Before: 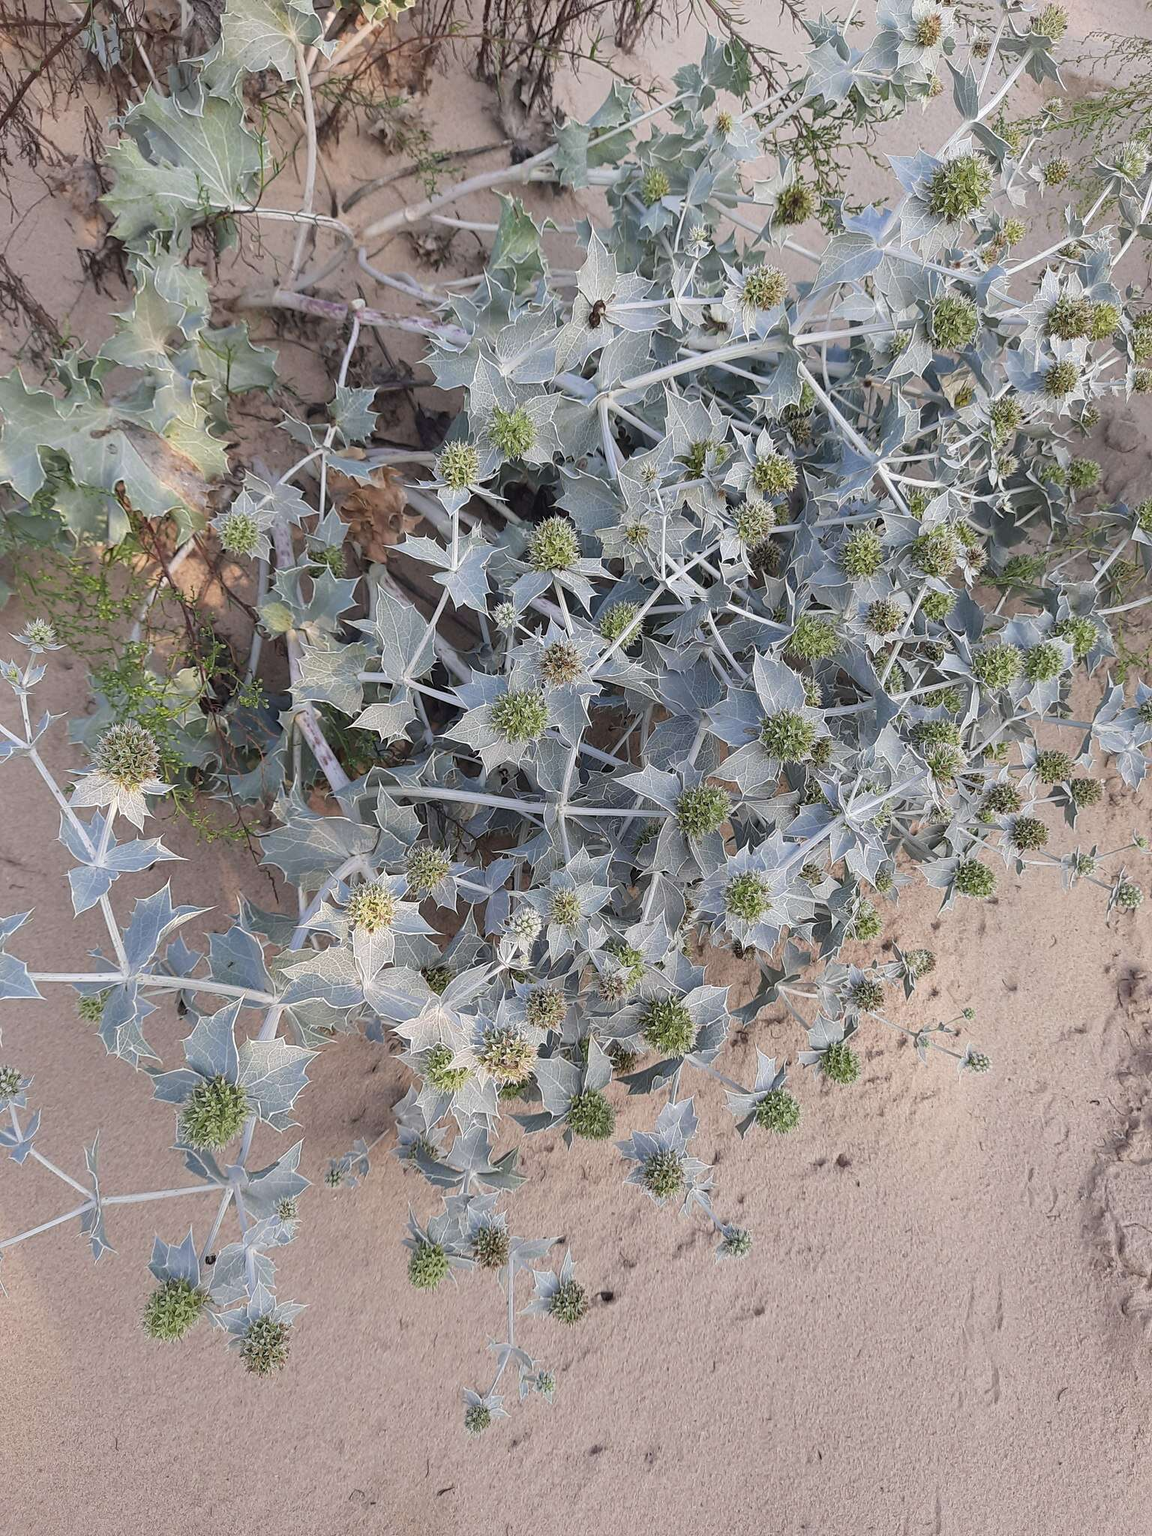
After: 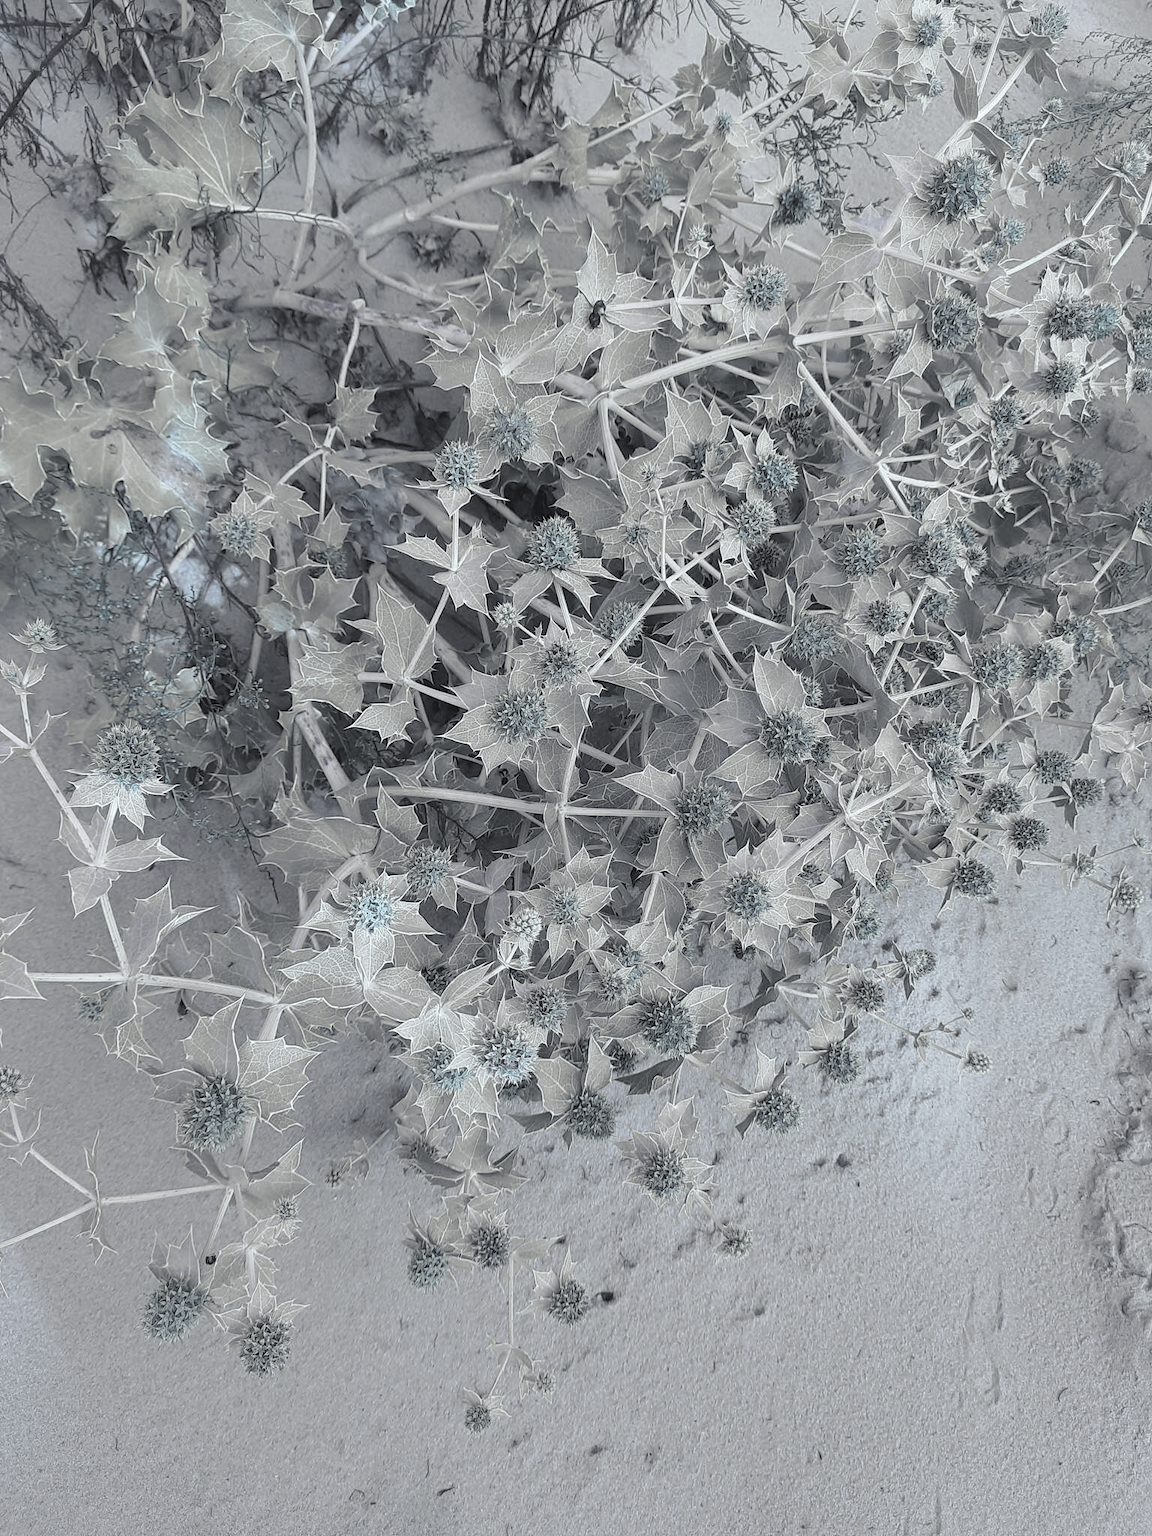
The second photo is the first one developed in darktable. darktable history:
tone curve: curves: ch0 [(0, 0) (0.003, 0.005) (0.011, 0.019) (0.025, 0.04) (0.044, 0.064) (0.069, 0.095) (0.1, 0.129) (0.136, 0.169) (0.177, 0.207) (0.224, 0.247) (0.277, 0.298) (0.335, 0.354) (0.399, 0.416) (0.468, 0.478) (0.543, 0.553) (0.623, 0.634) (0.709, 0.709) (0.801, 0.817) (0.898, 0.912) (1, 1)], preserve colors none
color look up table: target L [99.15, 85.2, 71.55, 94.74, 87.91, 75, 80.95, 90.35, 75.73, 72.44, 52.79, 62, 46.39, 50.89, 53.88, 21.05, 93.63, 90.9, 78.77, 78.95, 75.23, 77.75, 69.41, 65.41, 51.37, 60.09, 24.89, 30.79, 0, 94.96, 87.97, 91.62, 79.61, 64.73, 58.49, 61.65, 59.88, 87.32, 77.73, 49.62, 62.27, 31.24, 26.15, 25.89, 90.67, 91.83, 77.5, 75.62, 30.65], target a [-9.101, -34.43, 20.24, -8.925, 4.558, 11.2, -5.178, -13.55, -12.52, 0.041, -1.291, -2.524, 14.03, -25.72, -8.427, -0.595, -8.991, -34.64, 1.917, -7.204, -7.215, 12.66, 21.08, 12.49, -3.924, 4.528, 0.015, 6.869, 0, 0.807, 4.173, 1.56, 11.93, -1.125, 21.28, 2.98, 9.559, -2.107, 6.881, 16.16, 1.168, 14.94, 8.993, 3.175, -14.25, -6.284, 0.087, -6.242, -2.052], target b [6.689, 2.079, -36.55, 21.53, -0.017, -25.47, -6.282, 18.01, -6.098, 15.78, -24.28, 1.5, -12.46, 1.073, 7.557, -6.656, -11.6, 2.455, -12.7, -27.13, -16.53, -29.7, -42.96, -21.81, -6.398, -22.68, -3.408, -14.23, 0, -6.8, -21.03, -15.04, -27.88, 0.863, -58.48, -11.33, -30.99, -15.69, -22.99, -39.94, -9.702, -38.24, -22.14, -11.47, 1.409, -9.368, -4.28, -6.616, -5.551], num patches 49
